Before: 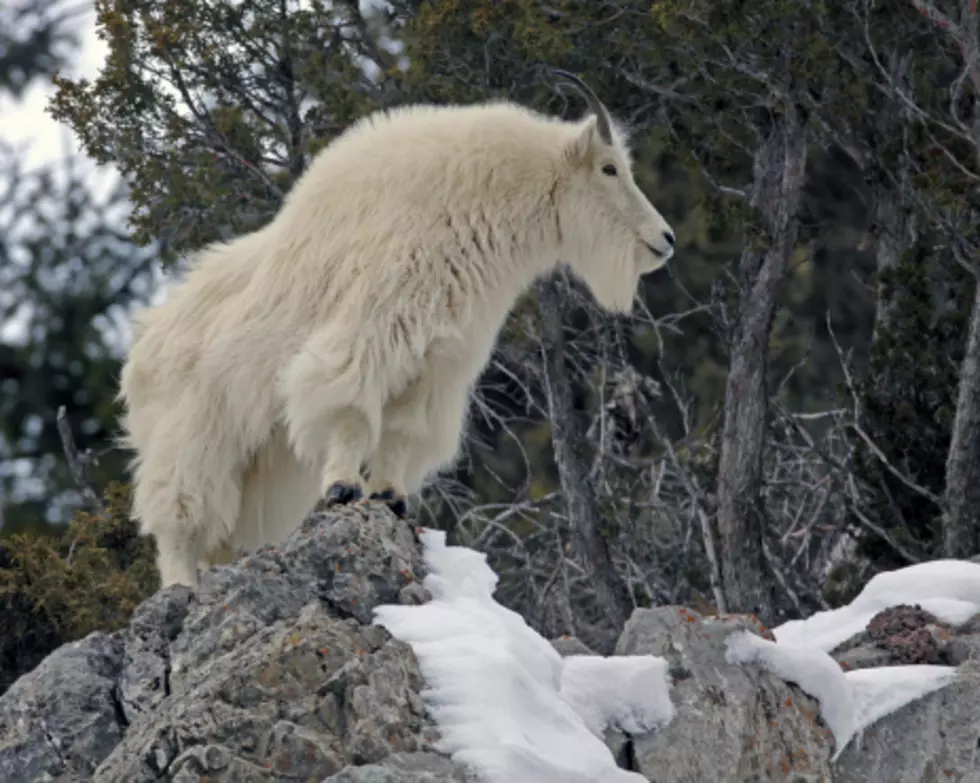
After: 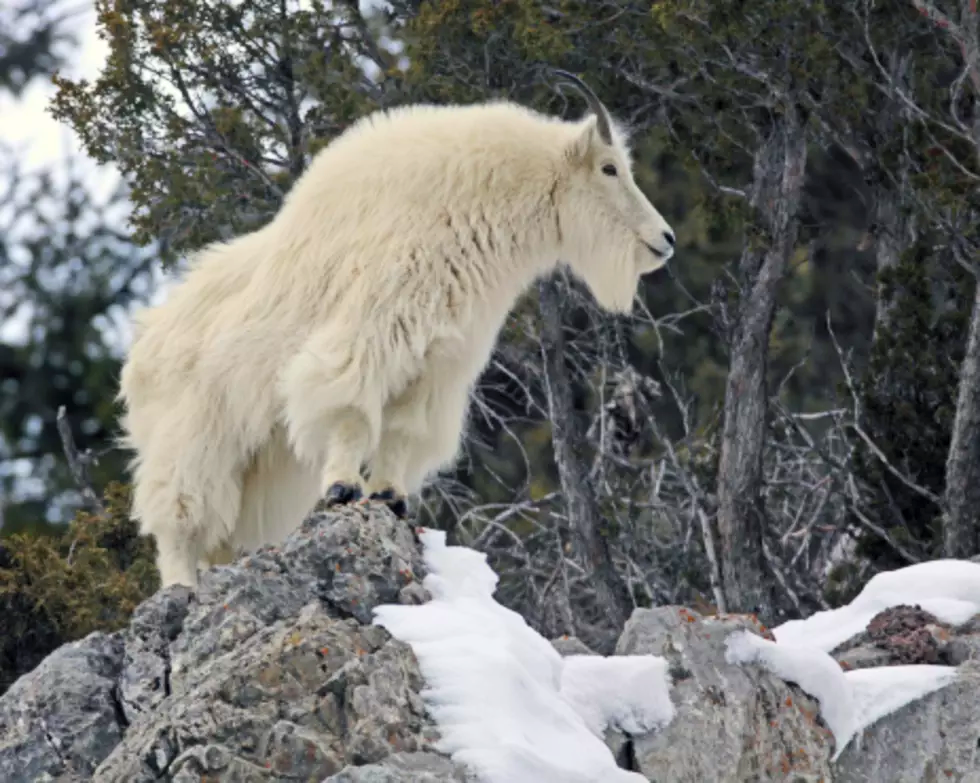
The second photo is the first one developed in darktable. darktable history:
contrast brightness saturation: contrast 0.2, brightness 0.17, saturation 0.226
